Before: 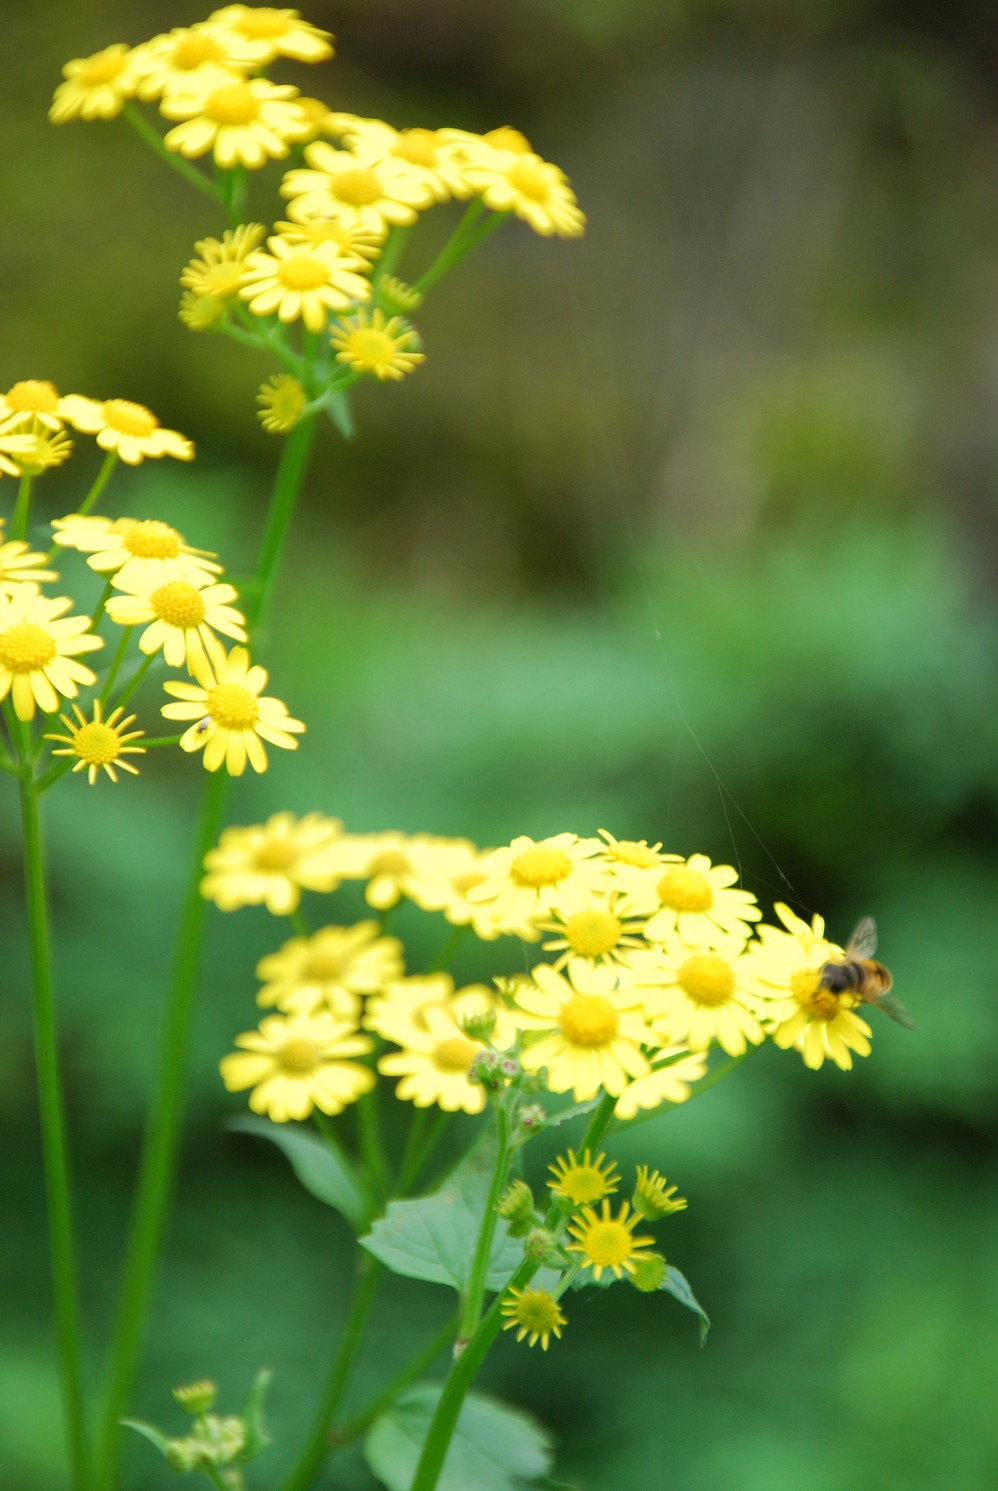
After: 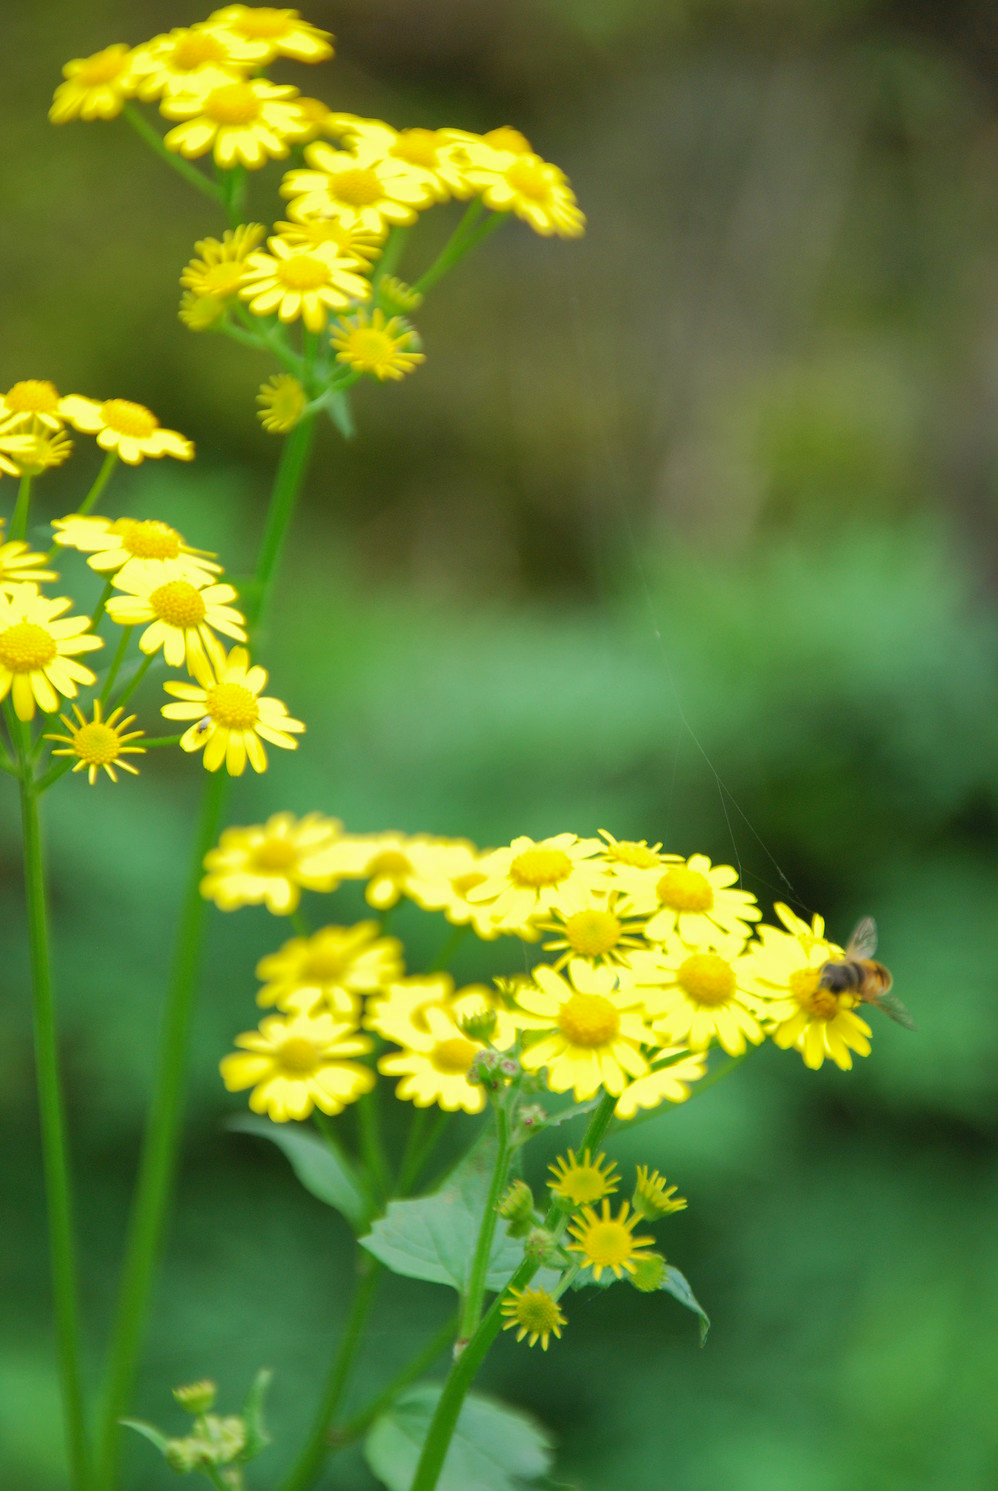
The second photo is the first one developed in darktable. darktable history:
shadows and highlights: highlights color adjustment 73.97%
